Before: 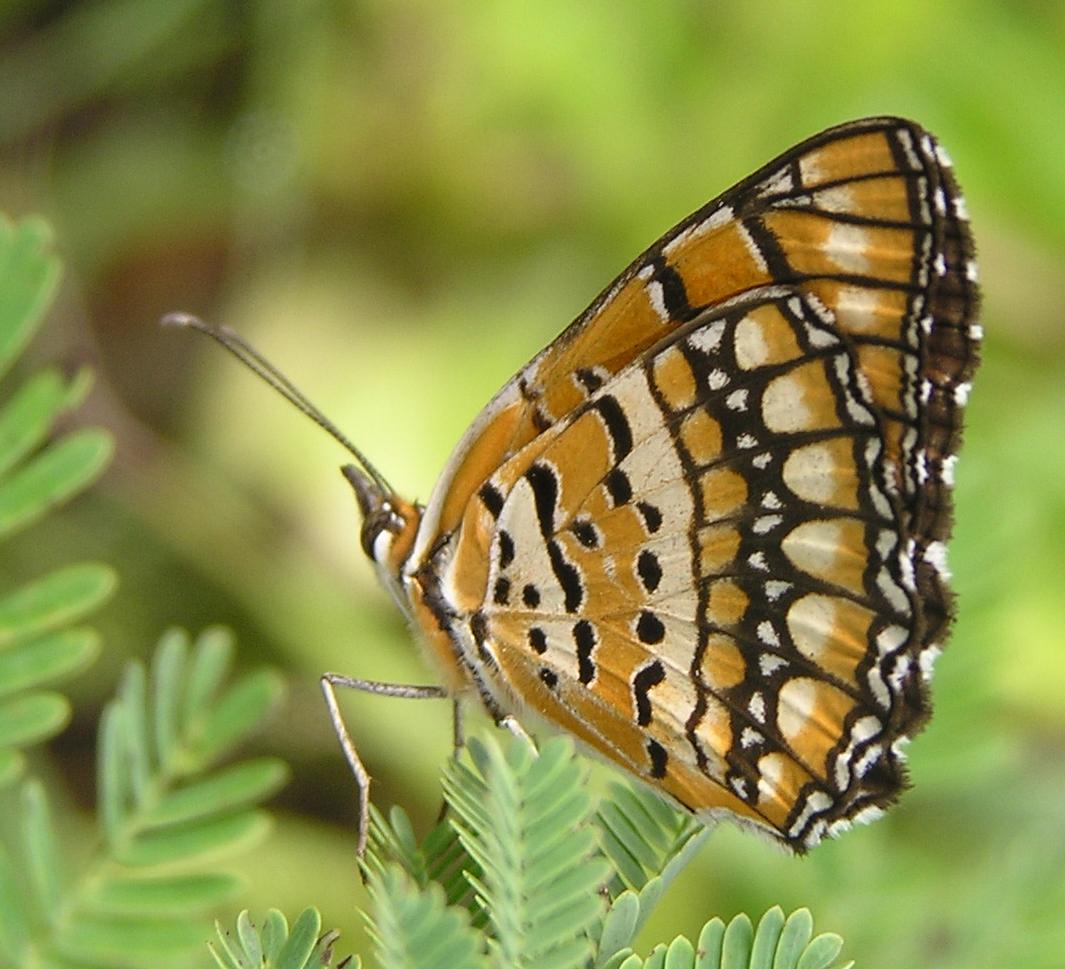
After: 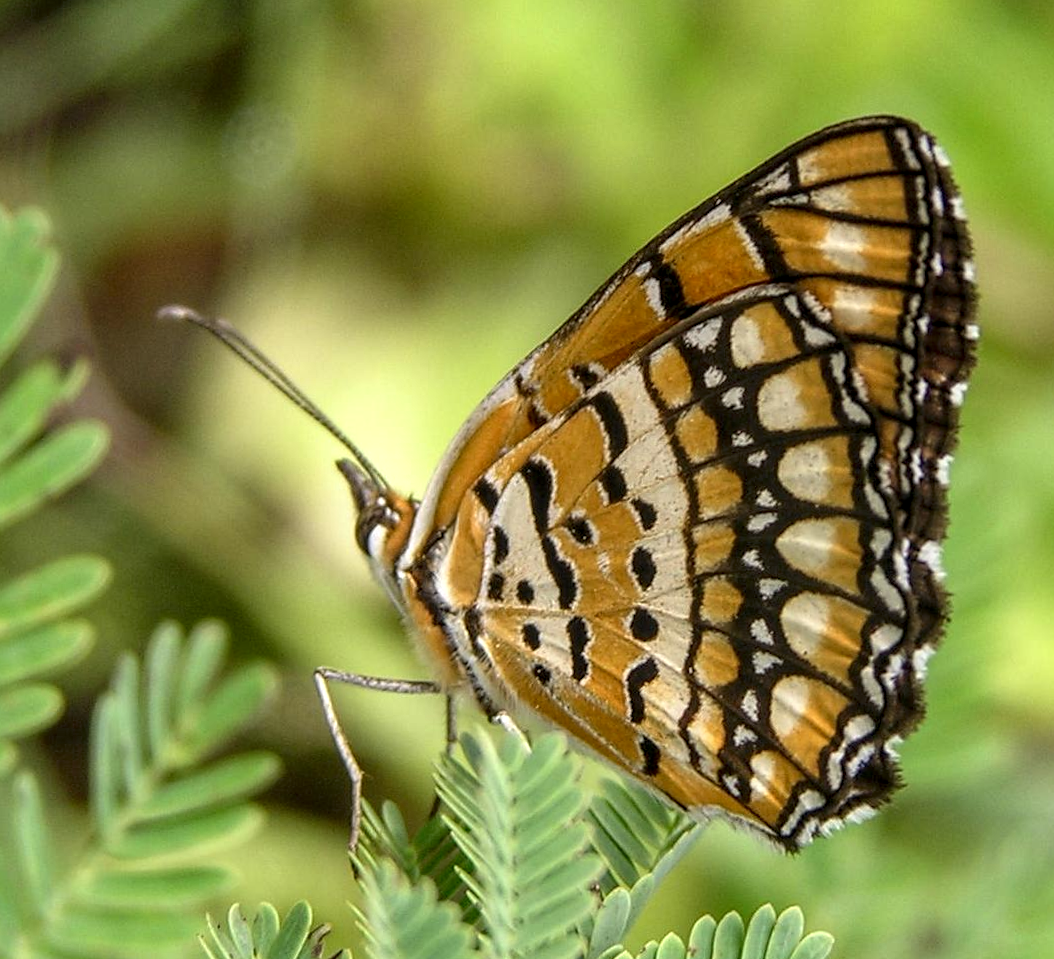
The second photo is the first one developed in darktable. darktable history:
crop and rotate: angle -0.5°
local contrast: highlights 20%, detail 150%
